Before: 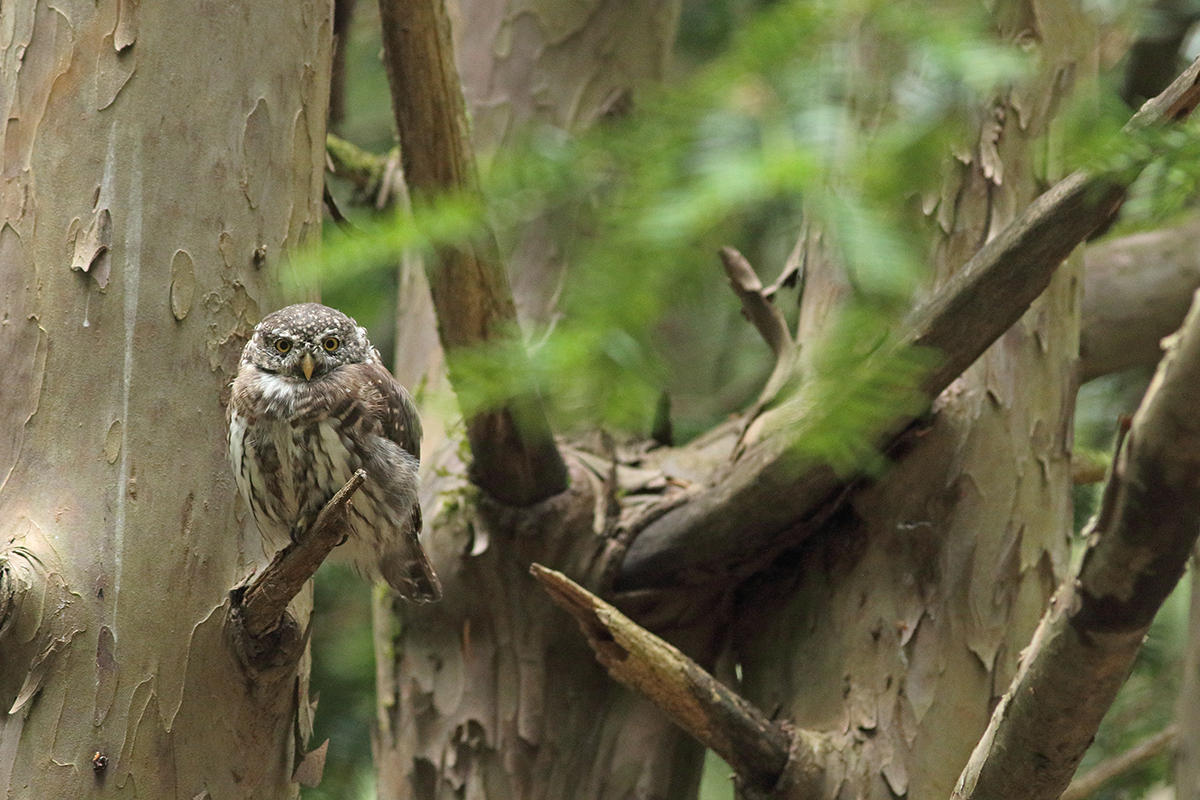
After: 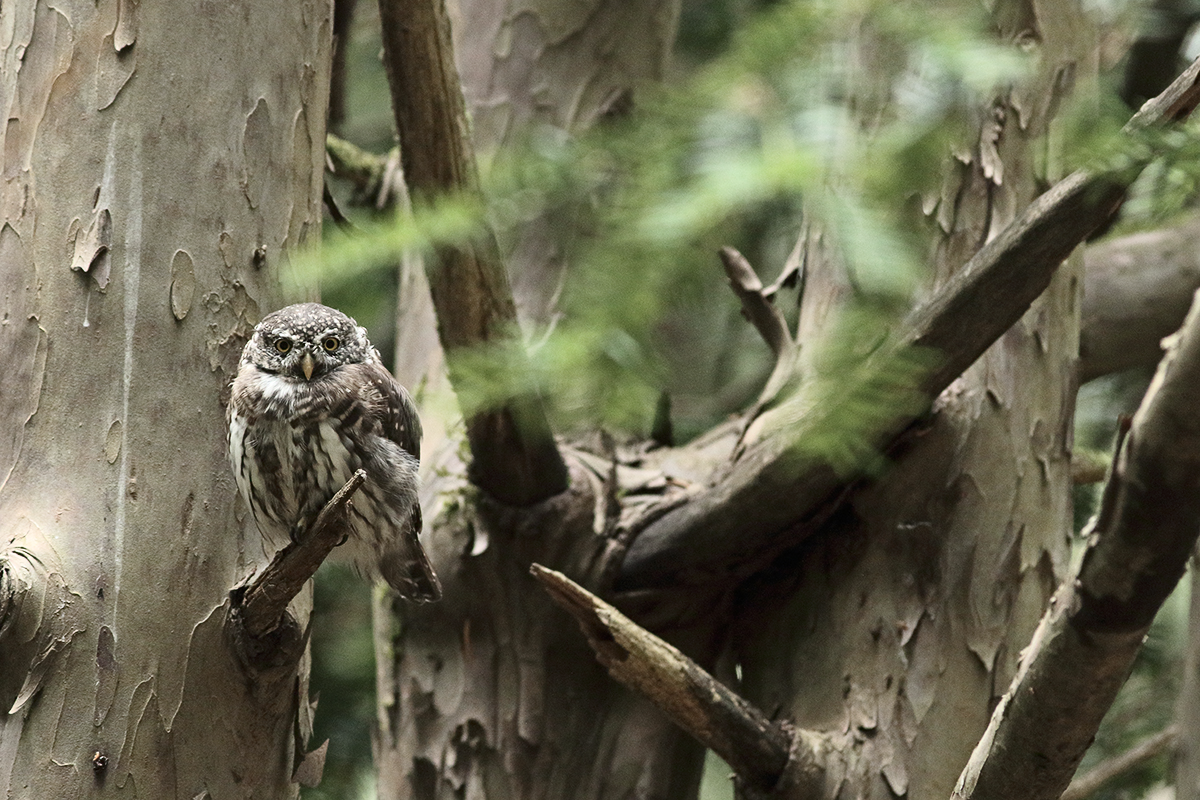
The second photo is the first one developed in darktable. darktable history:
contrast brightness saturation: contrast 0.252, saturation -0.313
